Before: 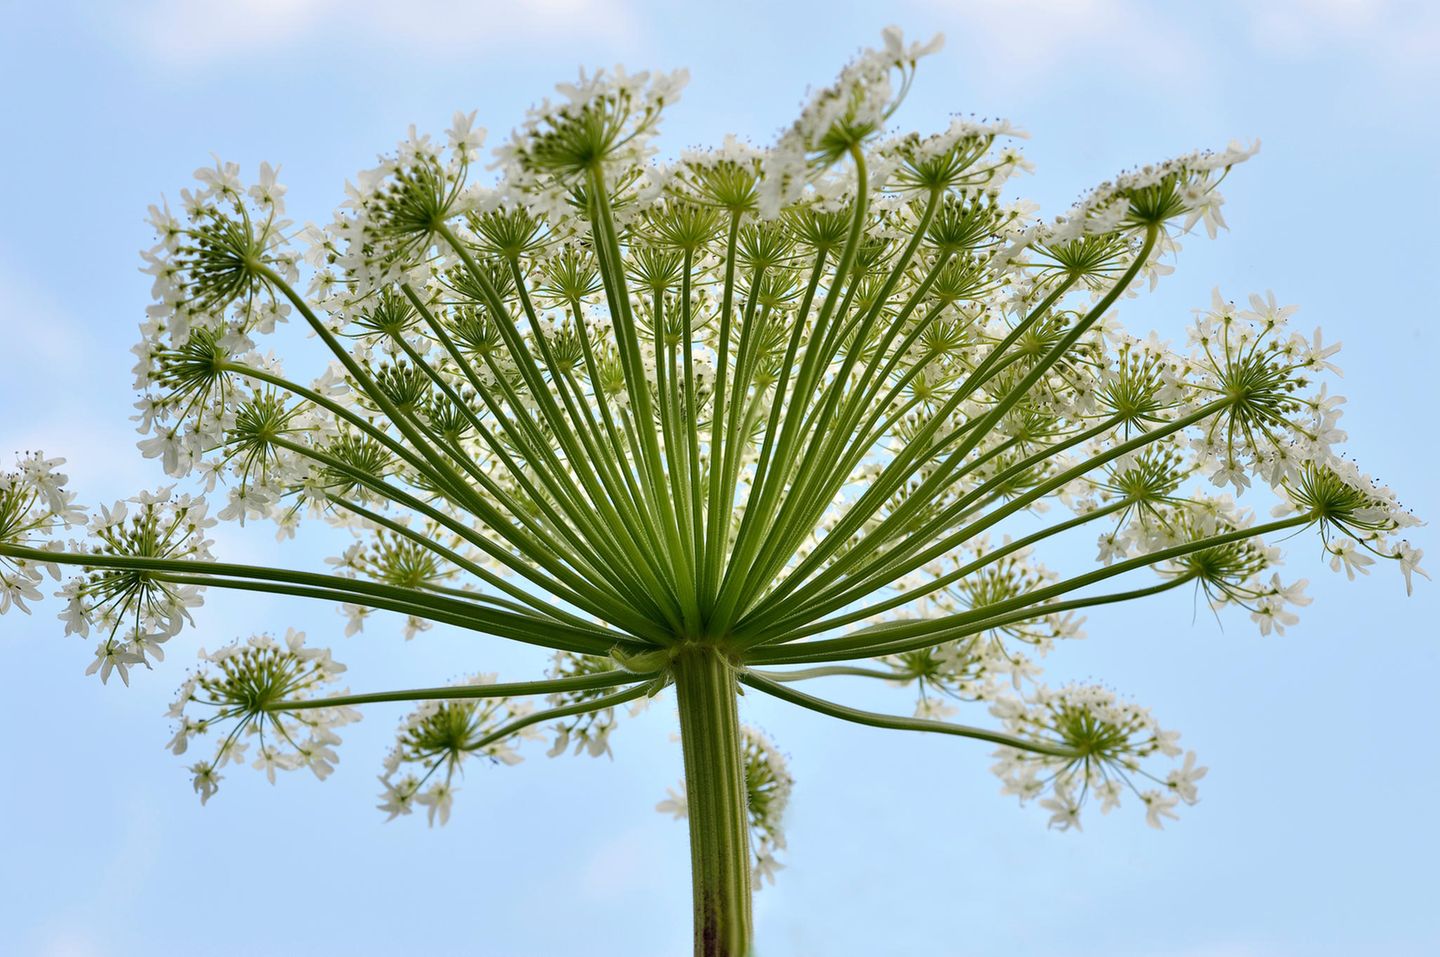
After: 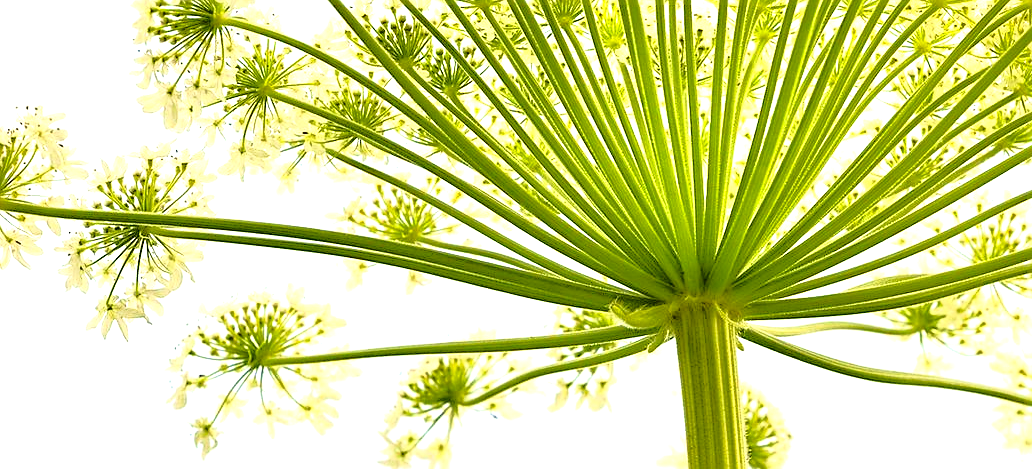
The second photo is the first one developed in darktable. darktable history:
crop: top 36.145%, right 28.305%, bottom 14.837%
sharpen: on, module defaults
tone equalizer: luminance estimator HSV value / RGB max
tone curve: curves: ch0 [(0, 0) (0.003, 0.03) (0.011, 0.03) (0.025, 0.033) (0.044, 0.038) (0.069, 0.057) (0.1, 0.109) (0.136, 0.174) (0.177, 0.243) (0.224, 0.313) (0.277, 0.391) (0.335, 0.464) (0.399, 0.515) (0.468, 0.563) (0.543, 0.616) (0.623, 0.679) (0.709, 0.766) (0.801, 0.865) (0.898, 0.948) (1, 1)], color space Lab, independent channels, preserve colors none
velvia: on, module defaults
exposure: black level correction 0, exposure 1.386 EV, compensate highlight preservation false
color correction: highlights a* 0.104, highlights b* 29.21, shadows a* -0.293, shadows b* 21.27
